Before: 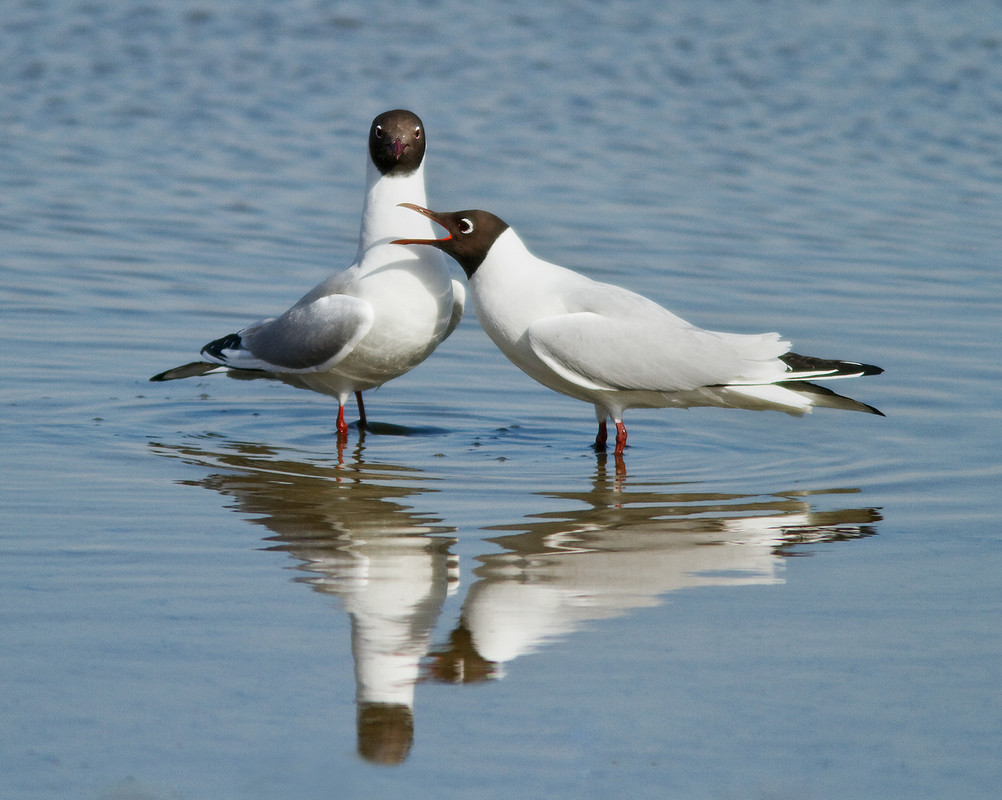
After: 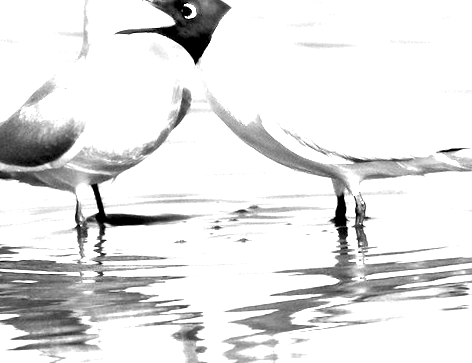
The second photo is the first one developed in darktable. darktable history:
rotate and perspective: rotation -4.57°, crop left 0.054, crop right 0.944, crop top 0.087, crop bottom 0.914
exposure: black level correction 0.001, exposure 2.607 EV, compensate exposure bias true, compensate highlight preservation false
crop: left 25%, top 25%, right 25%, bottom 25%
monochrome: a 32, b 64, size 2.3
contrast equalizer: octaves 7, y [[0.6 ×6], [0.55 ×6], [0 ×6], [0 ×6], [0 ×6]]
